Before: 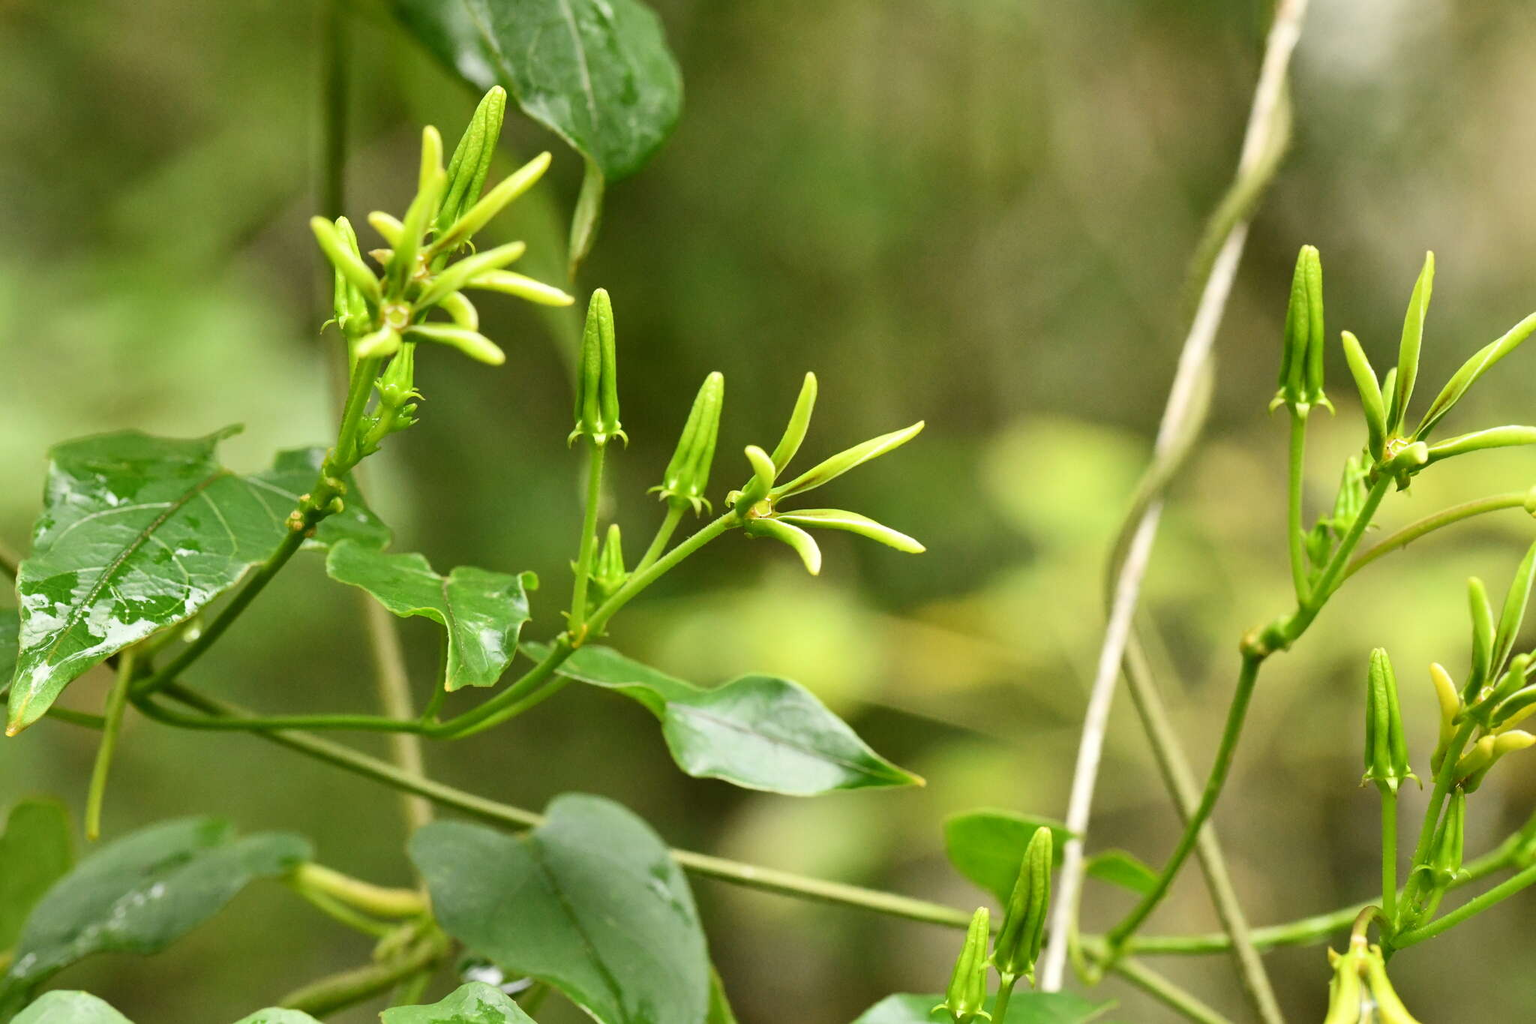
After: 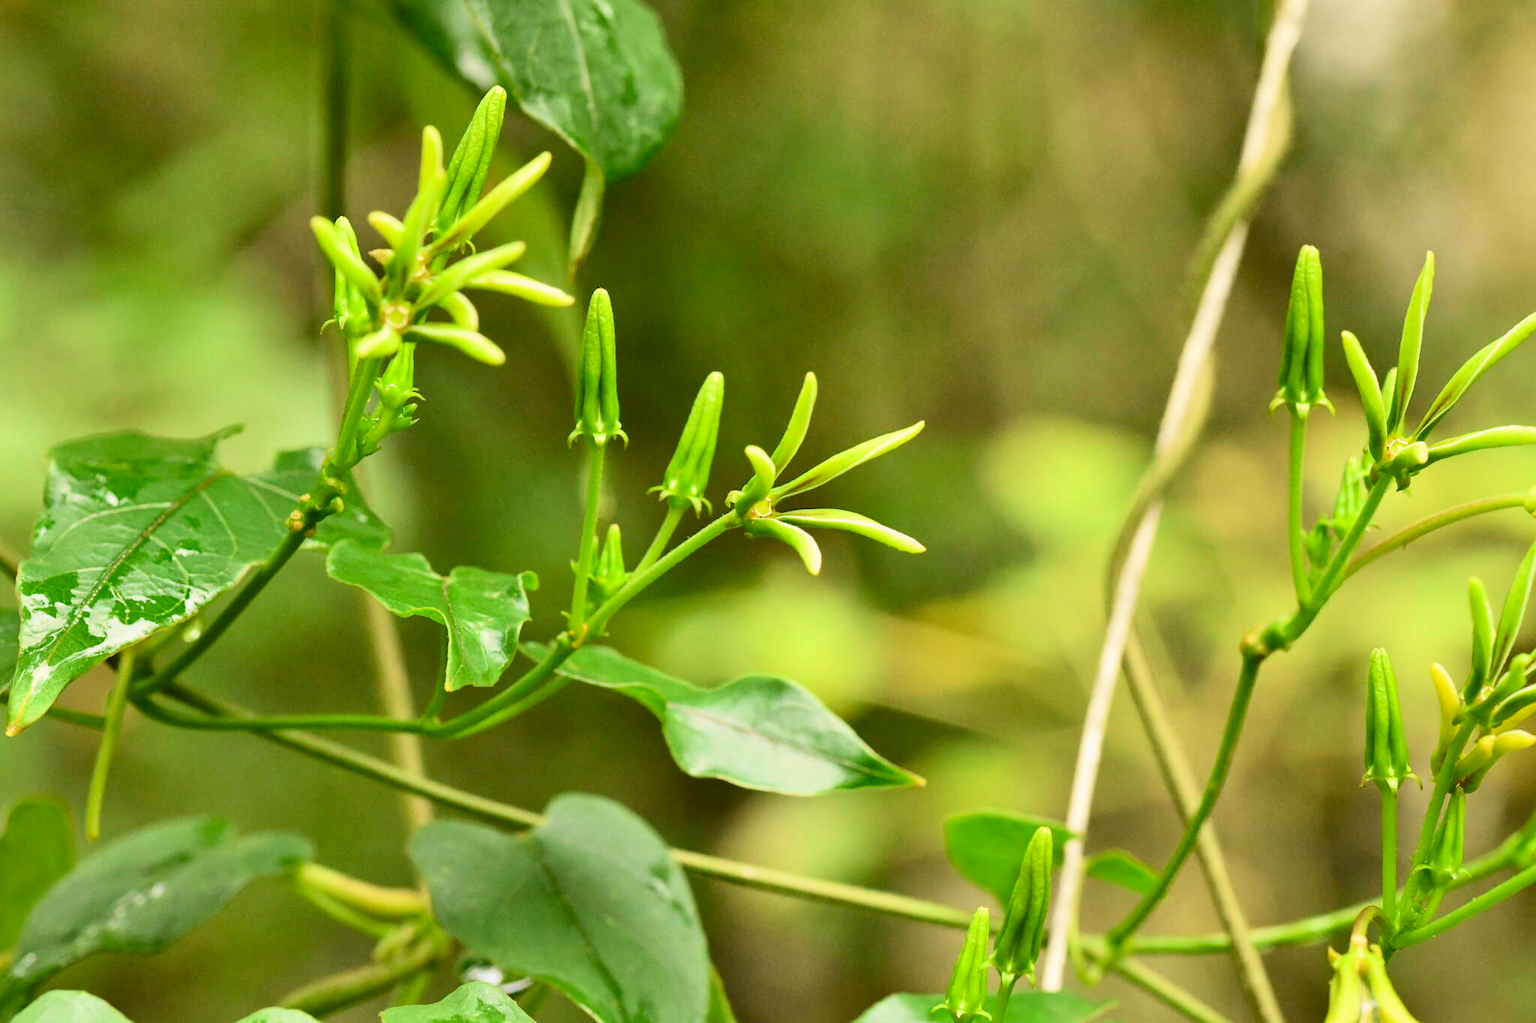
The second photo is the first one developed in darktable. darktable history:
tone curve: curves: ch0 [(0, 0) (0.071, 0.058) (0.266, 0.268) (0.498, 0.542) (0.766, 0.807) (1, 0.983)]; ch1 [(0, 0) (0.346, 0.307) (0.408, 0.387) (0.463, 0.465) (0.482, 0.493) (0.502, 0.499) (0.517, 0.502) (0.55, 0.548) (0.597, 0.61) (0.651, 0.698) (1, 1)]; ch2 [(0, 0) (0.346, 0.34) (0.434, 0.46) (0.485, 0.494) (0.5, 0.498) (0.517, 0.506) (0.526, 0.539) (0.583, 0.603) (0.625, 0.659) (1, 1)], color space Lab, independent channels, preserve colors none
velvia: on, module defaults
